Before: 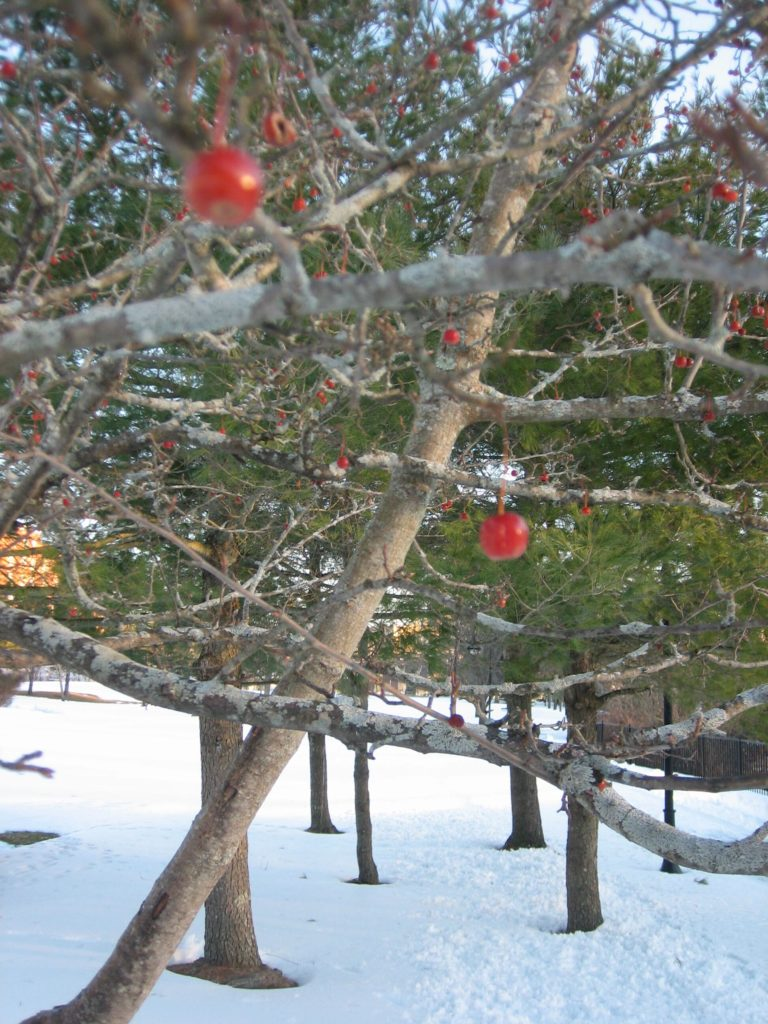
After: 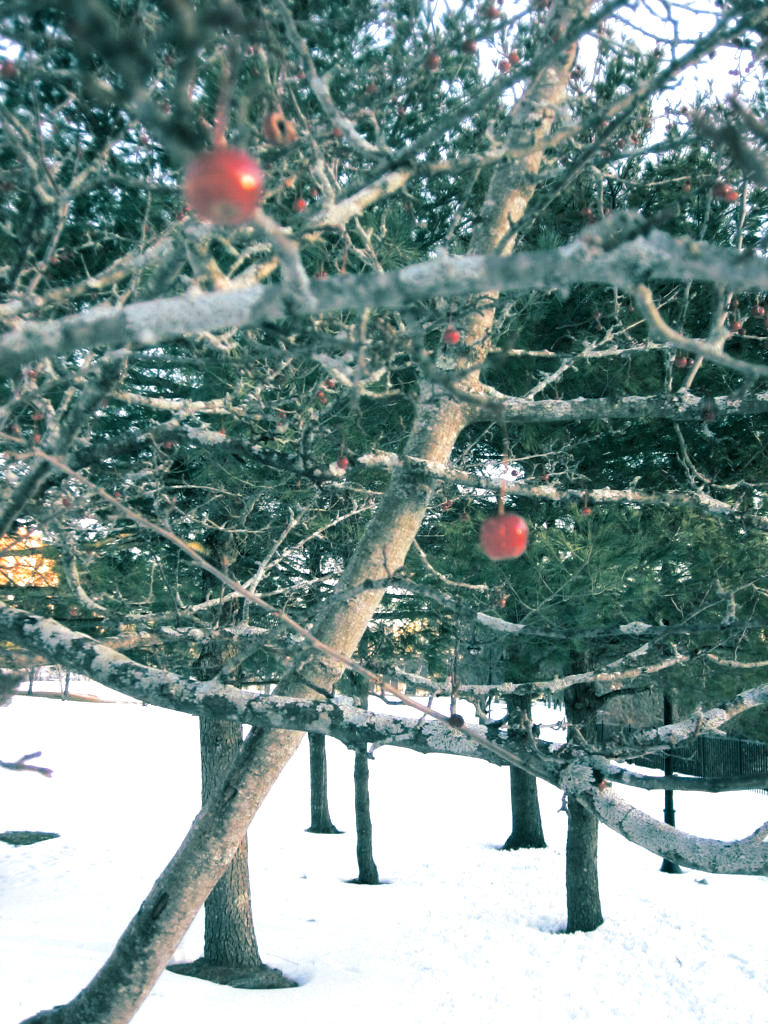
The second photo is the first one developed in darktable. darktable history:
tone equalizer: -8 EV -0.75 EV, -7 EV -0.7 EV, -6 EV -0.6 EV, -5 EV -0.4 EV, -3 EV 0.4 EV, -2 EV 0.6 EV, -1 EV 0.7 EV, +0 EV 0.75 EV, edges refinement/feathering 500, mask exposure compensation -1.57 EV, preserve details no
exposure: black level correction 0.009, exposure 0.014 EV, compensate highlight preservation false
split-toning: shadows › hue 186.43°, highlights › hue 49.29°, compress 30.29%
